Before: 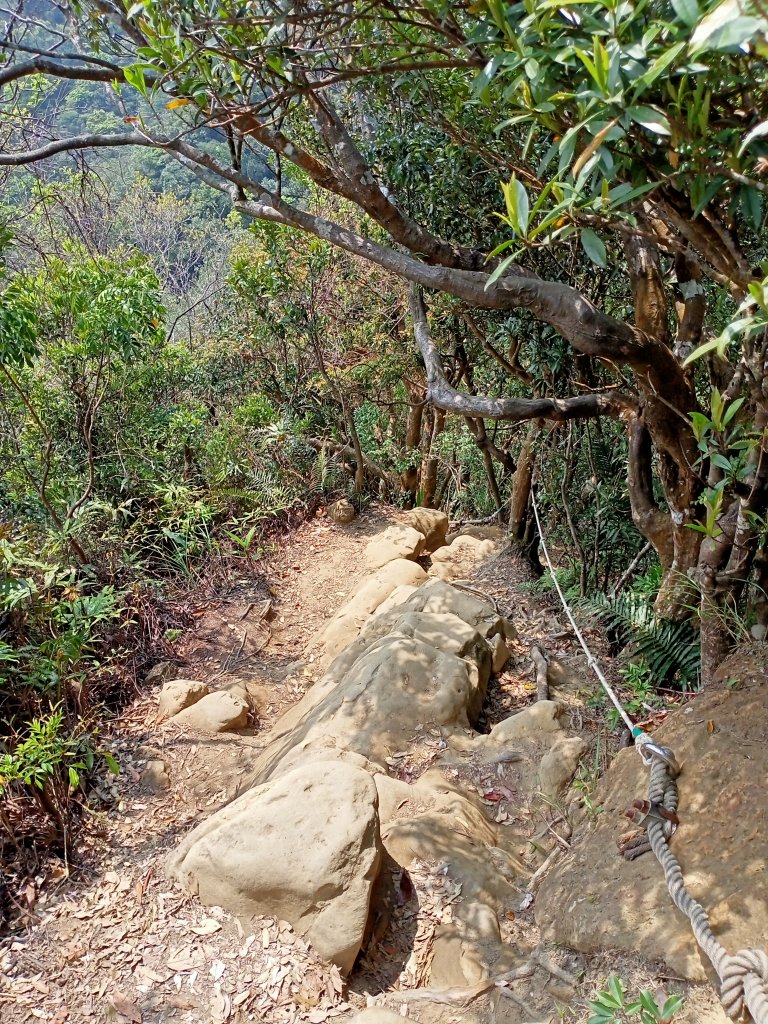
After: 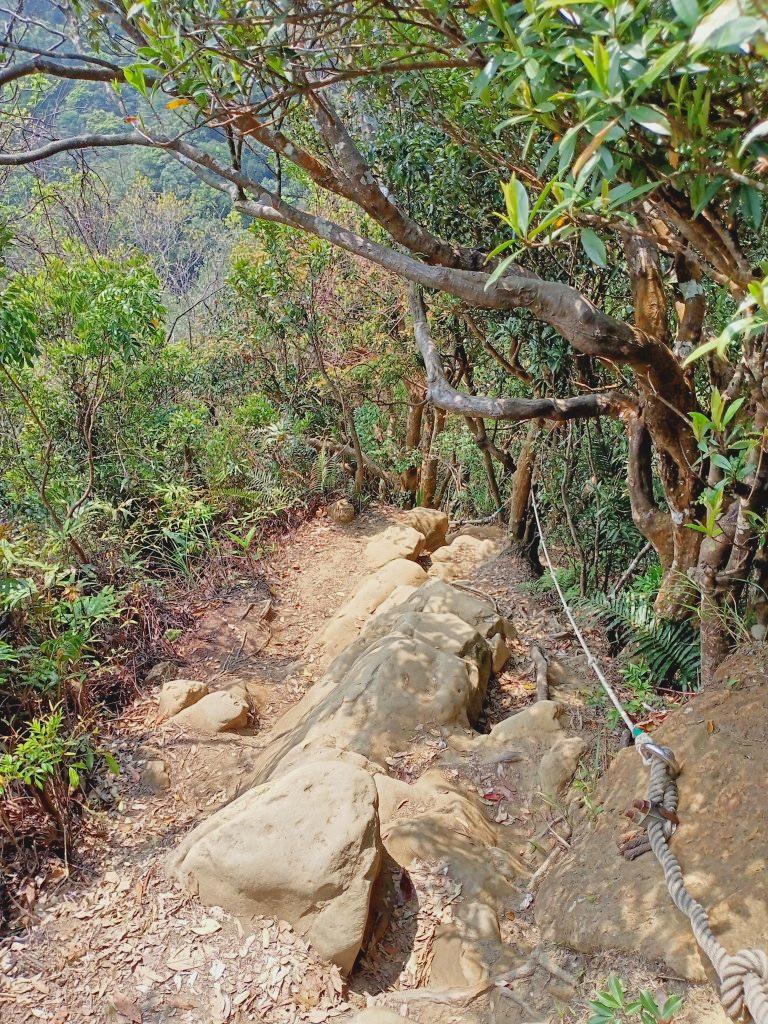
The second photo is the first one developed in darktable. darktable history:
contrast brightness saturation: contrast -0.123
tone equalizer: -7 EV 0.163 EV, -6 EV 0.605 EV, -5 EV 1.18 EV, -4 EV 1.34 EV, -3 EV 1.17 EV, -2 EV 0.6 EV, -1 EV 0.156 EV, smoothing diameter 24.8%, edges refinement/feathering 6.57, preserve details guided filter
